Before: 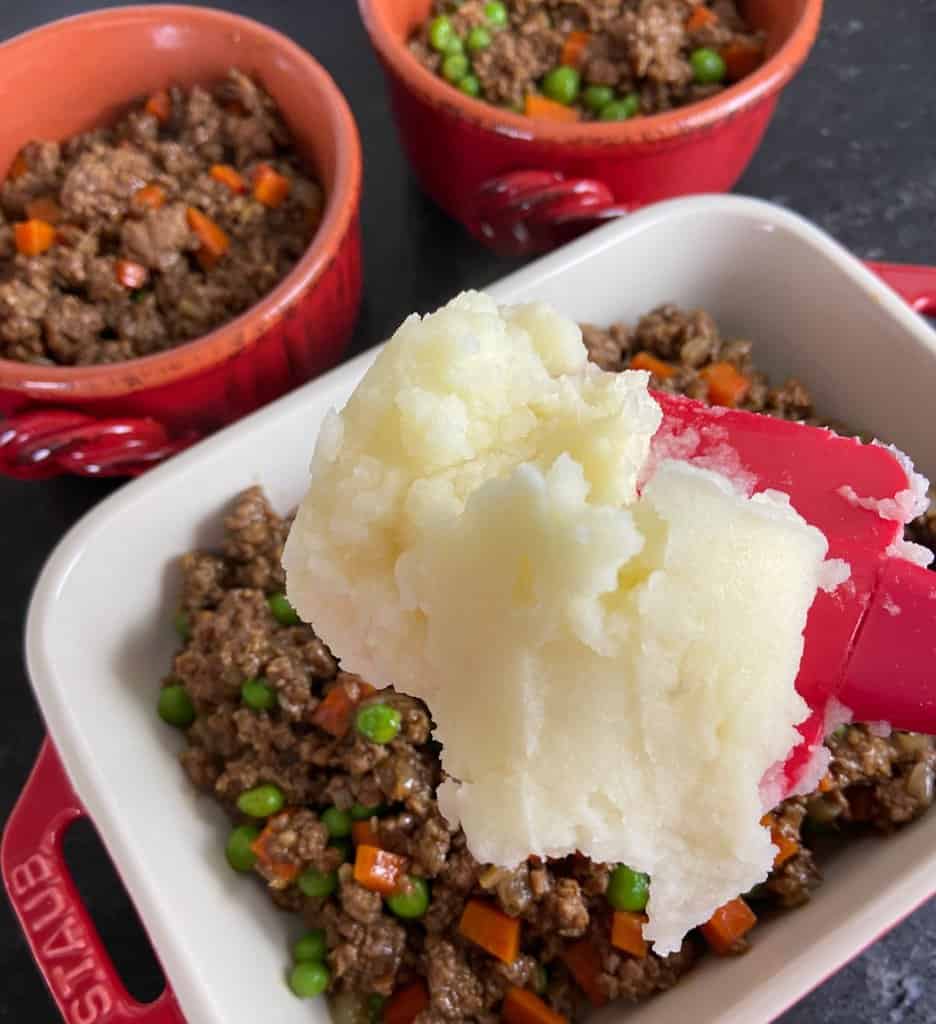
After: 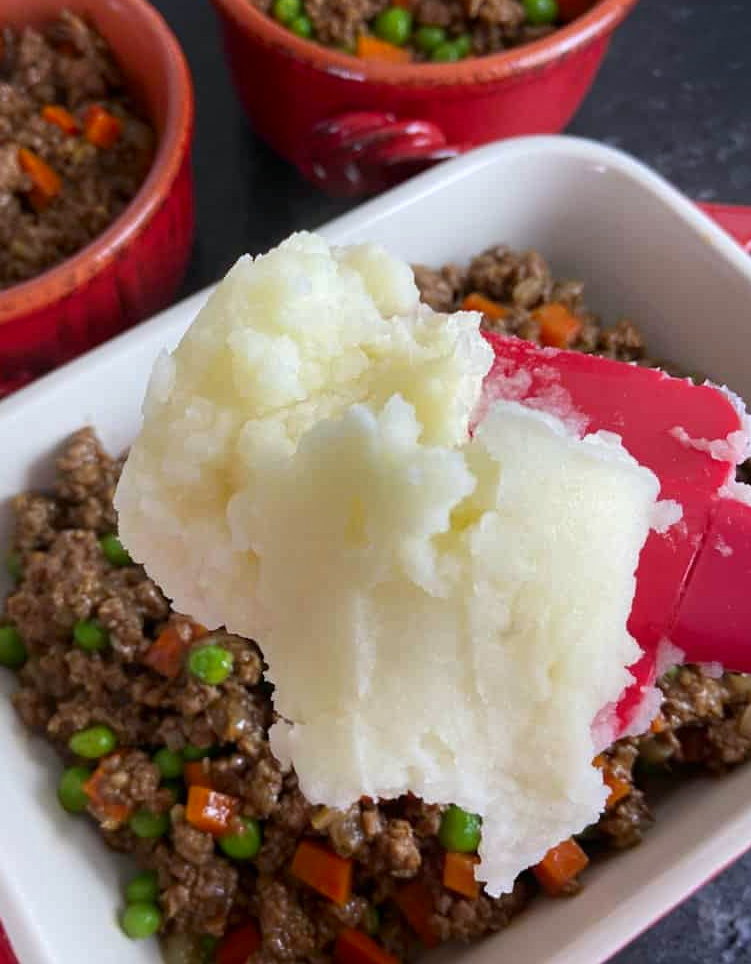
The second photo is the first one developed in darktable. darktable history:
shadows and highlights: shadows -88.03, highlights -35.45, shadows color adjustment 99.15%, highlights color adjustment 0%, soften with gaussian
white balance: red 0.967, blue 1.049
crop and rotate: left 17.959%, top 5.771%, right 1.742%
